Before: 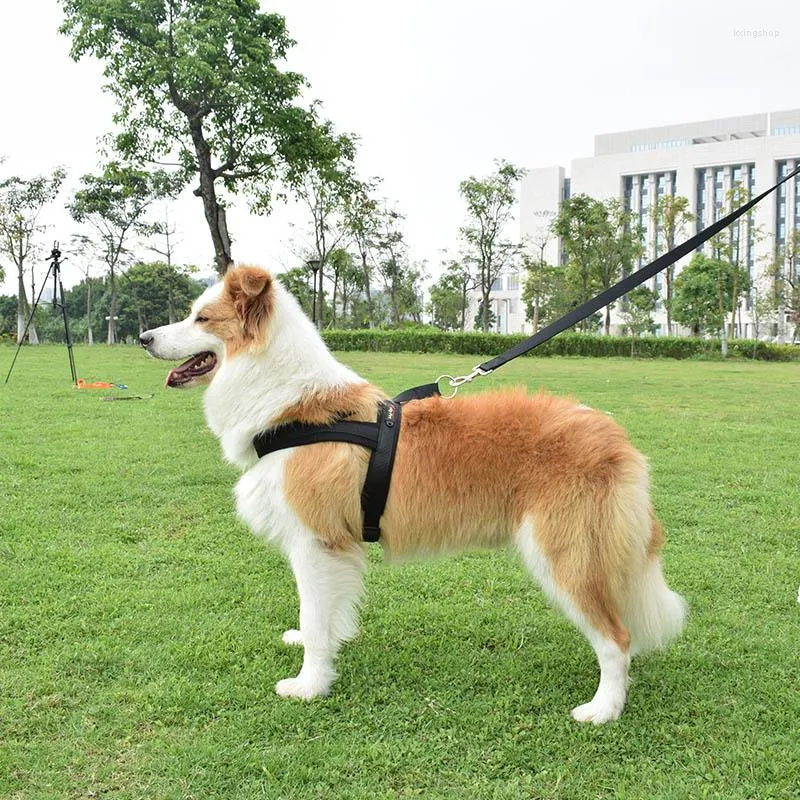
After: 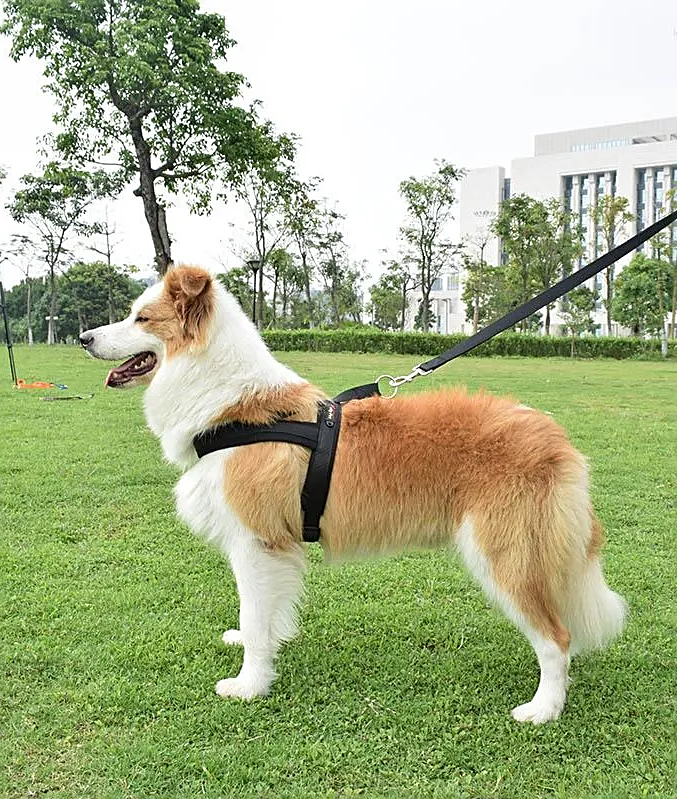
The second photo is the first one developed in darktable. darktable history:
sharpen: on, module defaults
crop: left 7.517%, right 7.837%
